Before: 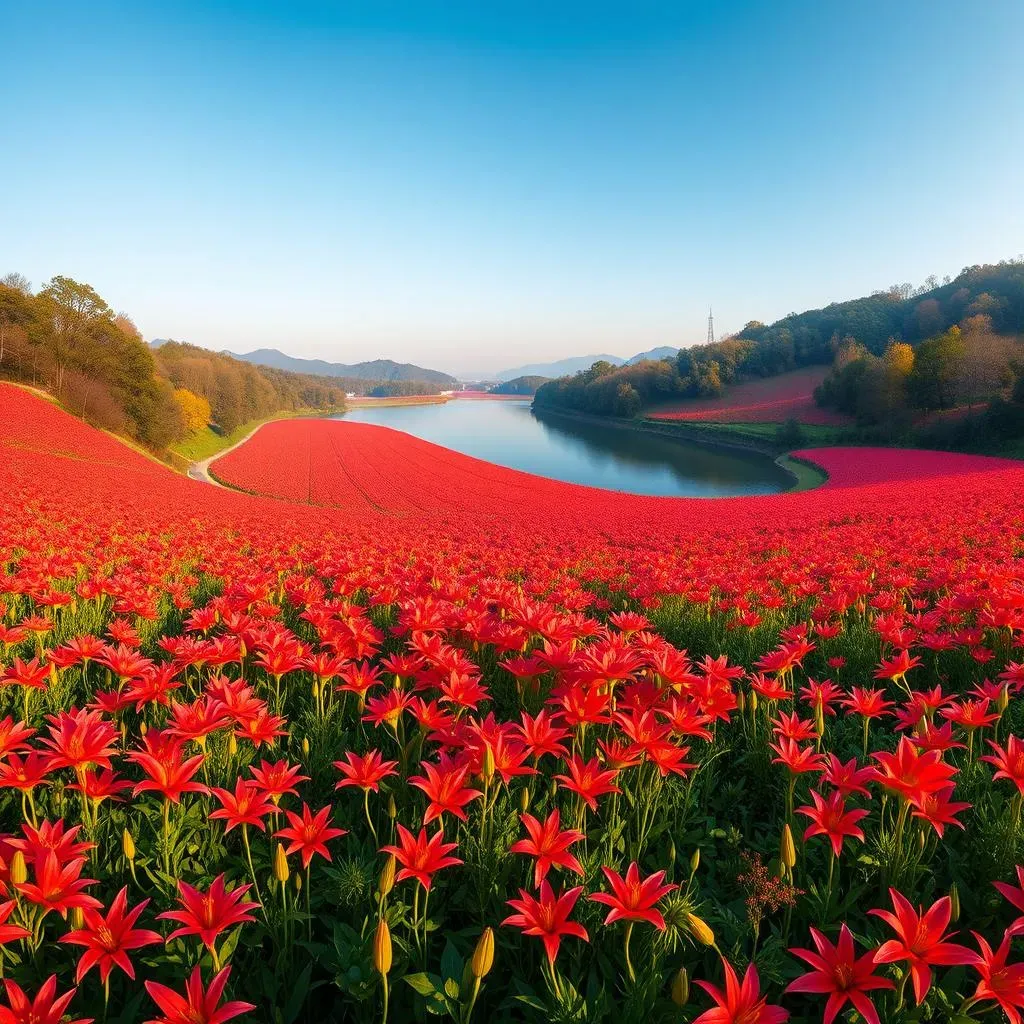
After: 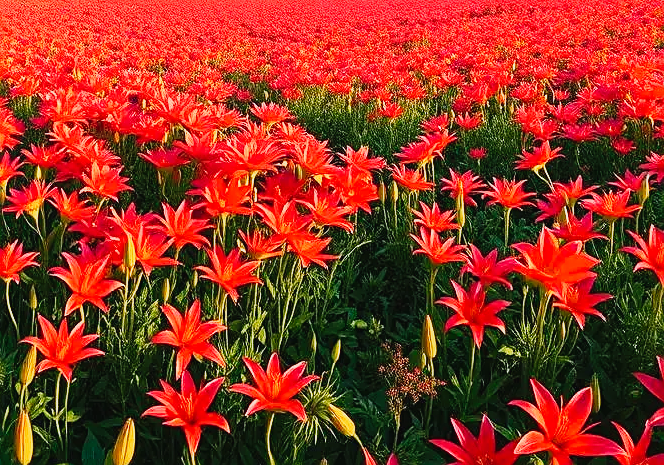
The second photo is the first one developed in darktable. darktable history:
sharpen: on, module defaults
crop and rotate: left 35.137%, top 49.734%, bottom 4.809%
tone curve: curves: ch0 [(0, 0.022) (0.114, 0.096) (0.282, 0.299) (0.456, 0.51) (0.613, 0.693) (0.786, 0.843) (0.999, 0.949)]; ch1 [(0, 0) (0.384, 0.365) (0.463, 0.447) (0.486, 0.474) (0.503, 0.5) (0.535, 0.522) (0.555, 0.546) (0.593, 0.599) (0.755, 0.793) (1, 1)]; ch2 [(0, 0) (0.369, 0.375) (0.449, 0.434) (0.501, 0.5) (0.528, 0.517) (0.561, 0.57) (0.612, 0.631) (0.668, 0.659) (1, 1)], preserve colors none
base curve: curves: ch0 [(0, 0) (0.088, 0.125) (0.176, 0.251) (0.354, 0.501) (0.613, 0.749) (1, 0.877)], preserve colors none
